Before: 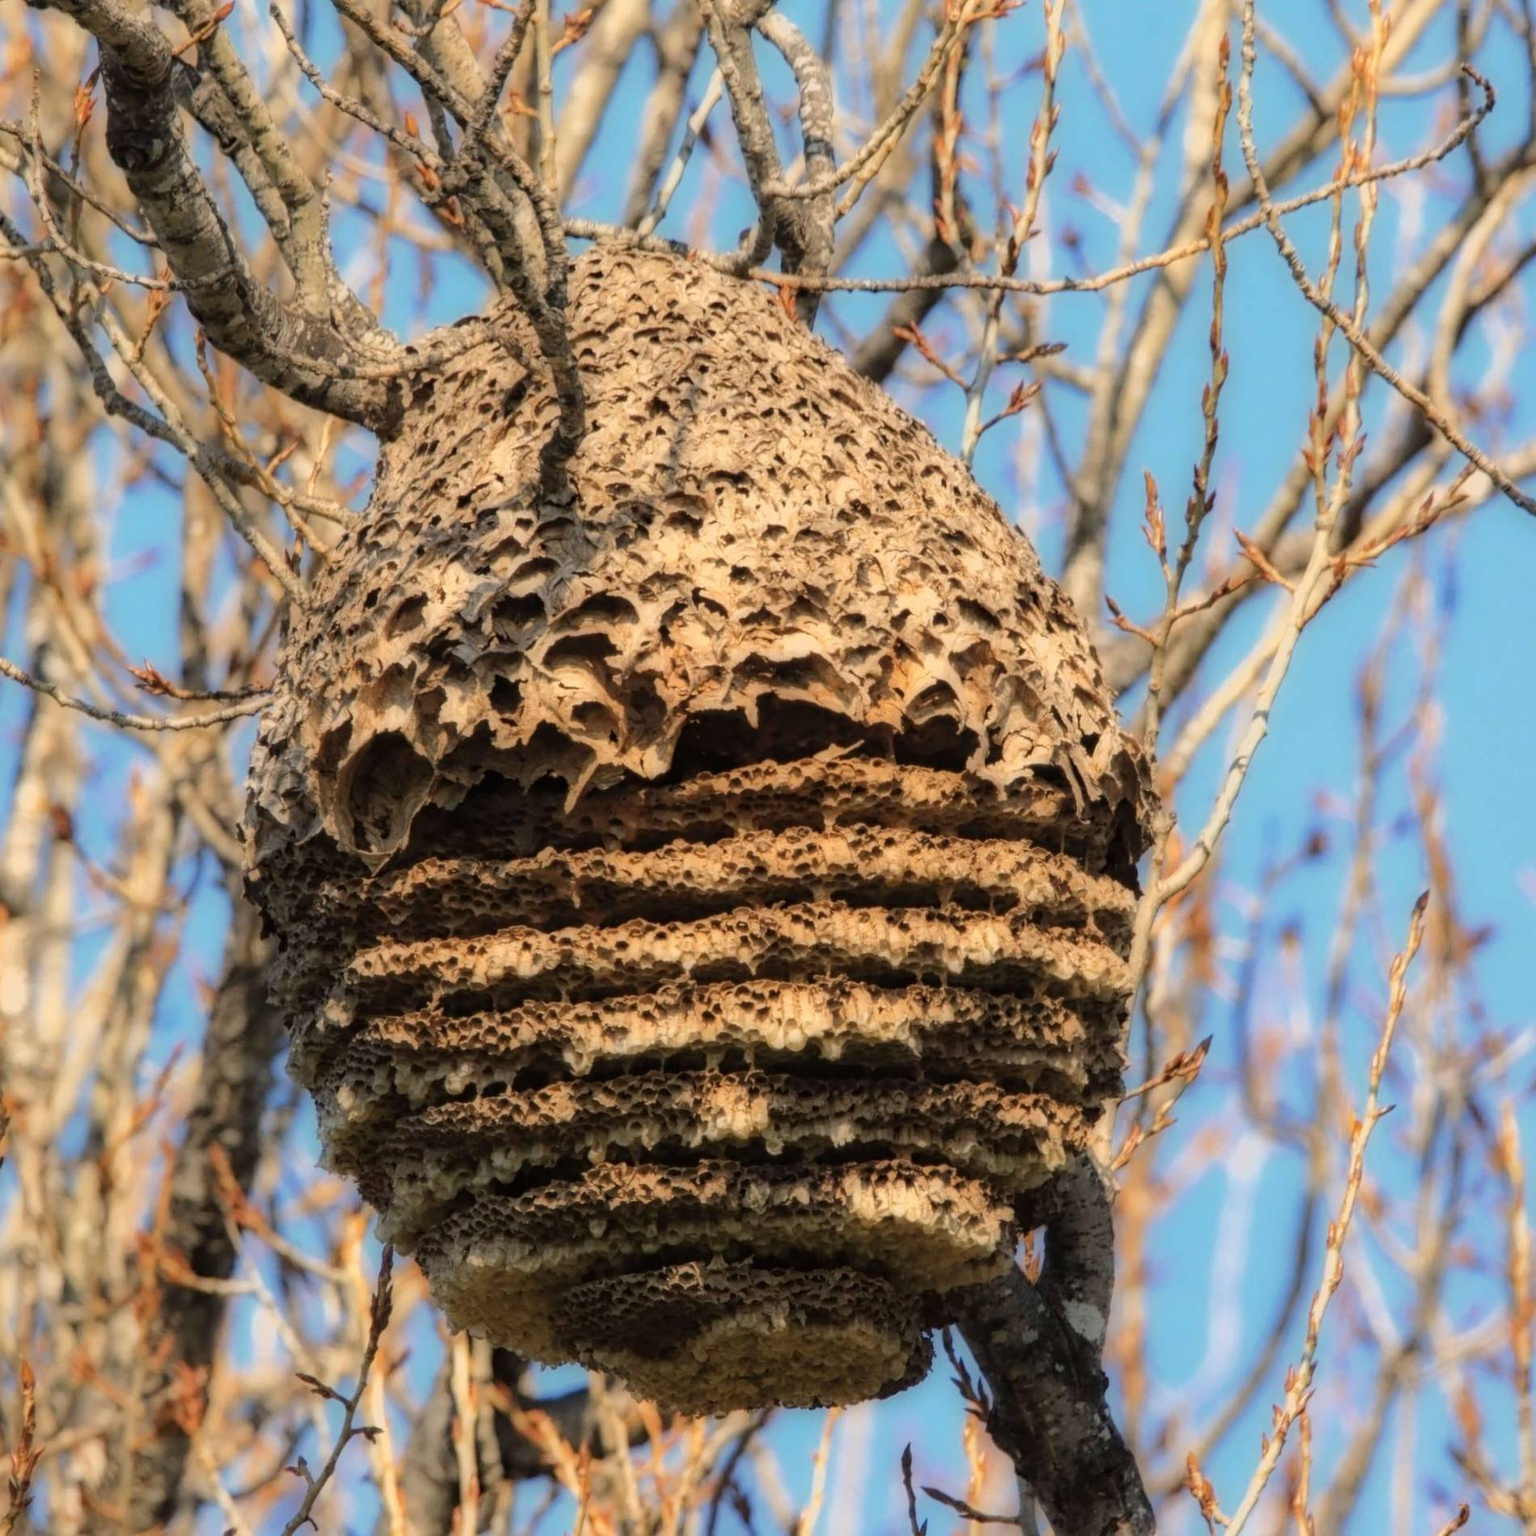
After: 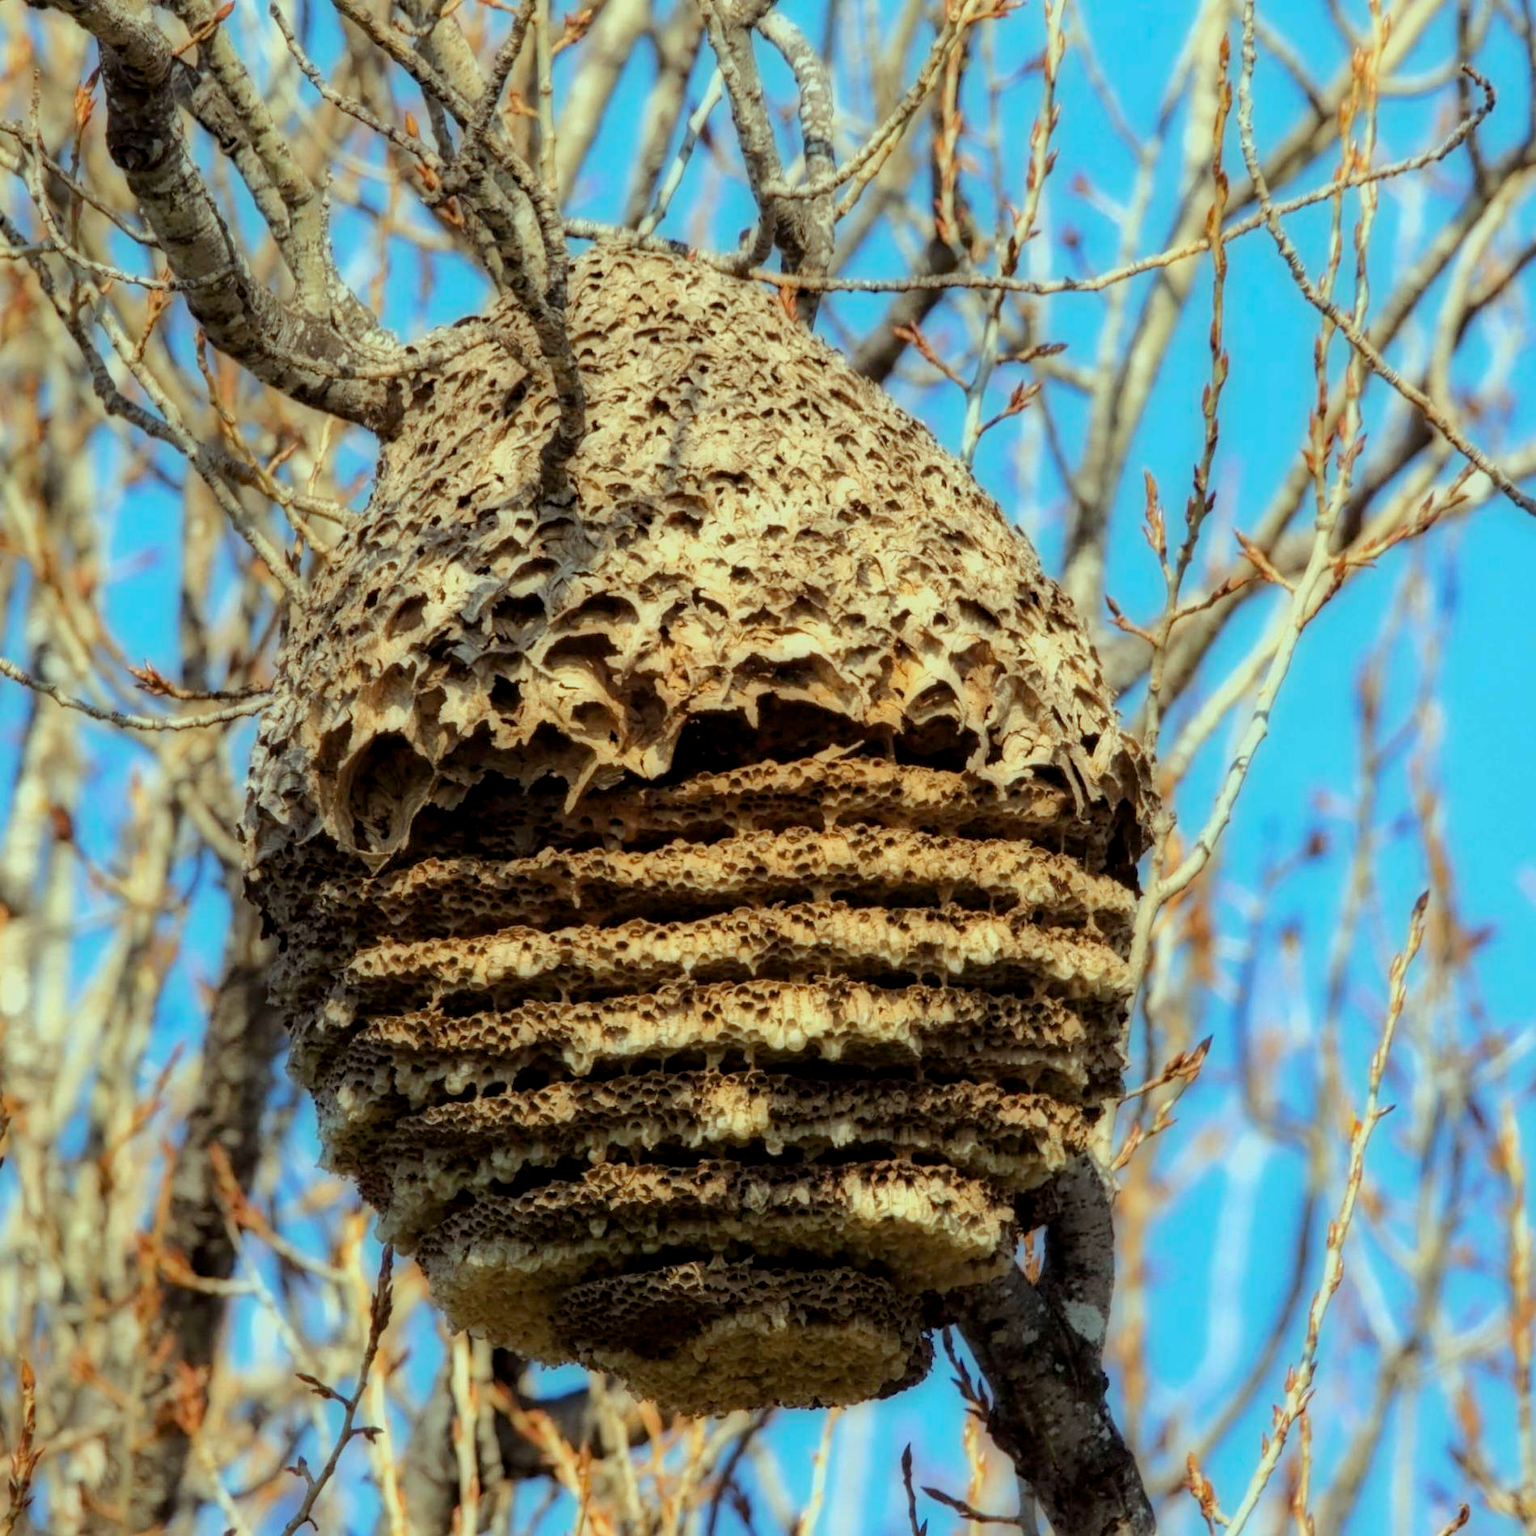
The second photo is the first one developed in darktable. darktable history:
color balance rgb: highlights gain › chroma 4.084%, highlights gain › hue 200.35°, global offset › luminance -0.506%, perceptual saturation grading › global saturation 9.729%
